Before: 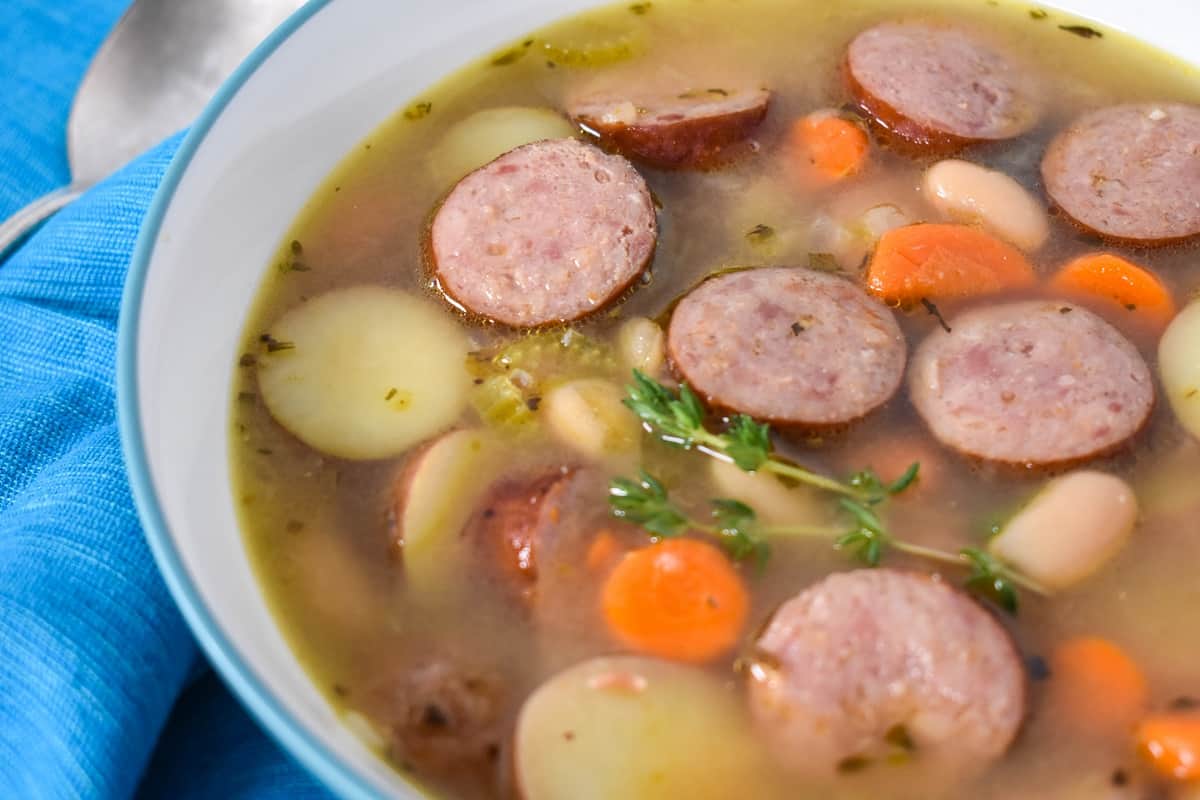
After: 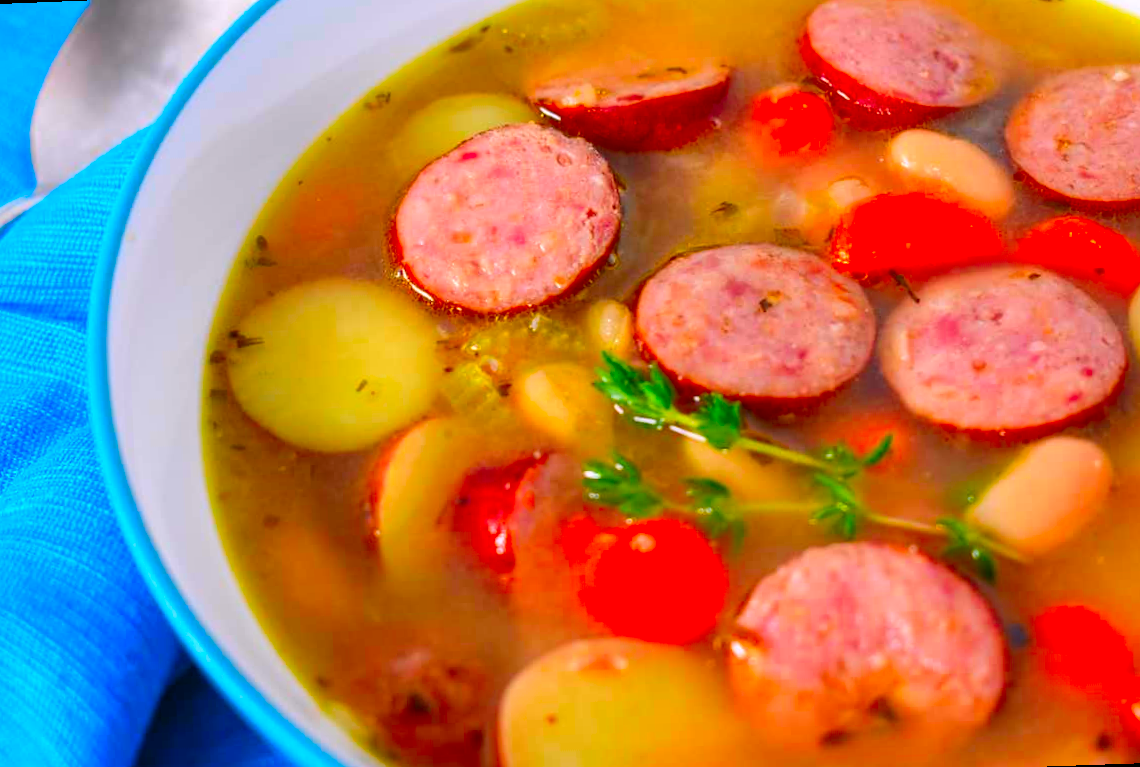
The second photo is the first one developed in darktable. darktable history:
color correction: highlights a* 1.59, highlights b* -1.7, saturation 2.48
rotate and perspective: rotation -2.12°, lens shift (vertical) 0.009, lens shift (horizontal) -0.008, automatic cropping original format, crop left 0.036, crop right 0.964, crop top 0.05, crop bottom 0.959
